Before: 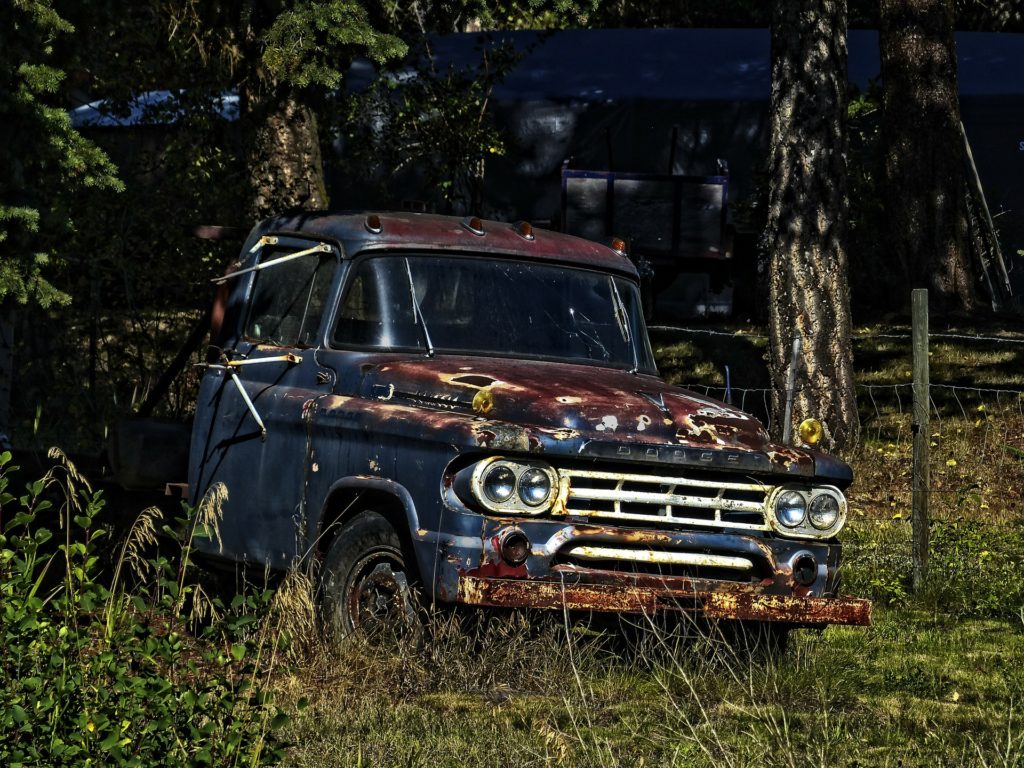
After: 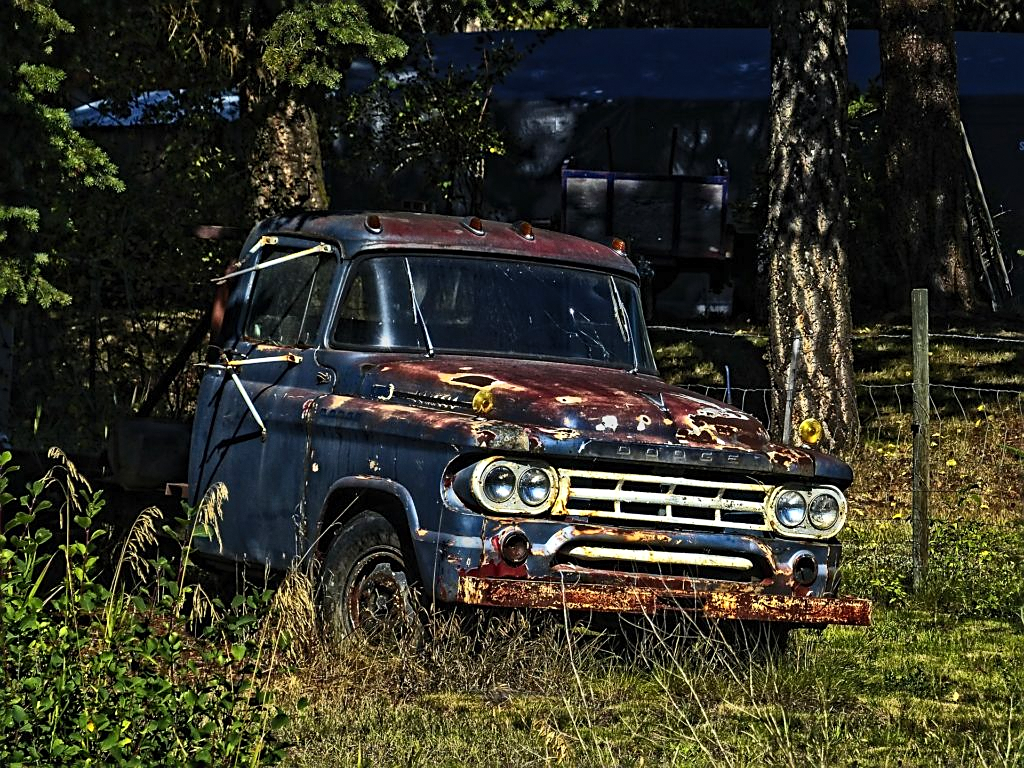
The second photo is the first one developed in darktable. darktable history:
grain: coarseness 0.09 ISO, strength 10%
sharpen: on, module defaults
contrast brightness saturation: contrast 0.2, brightness 0.16, saturation 0.22
